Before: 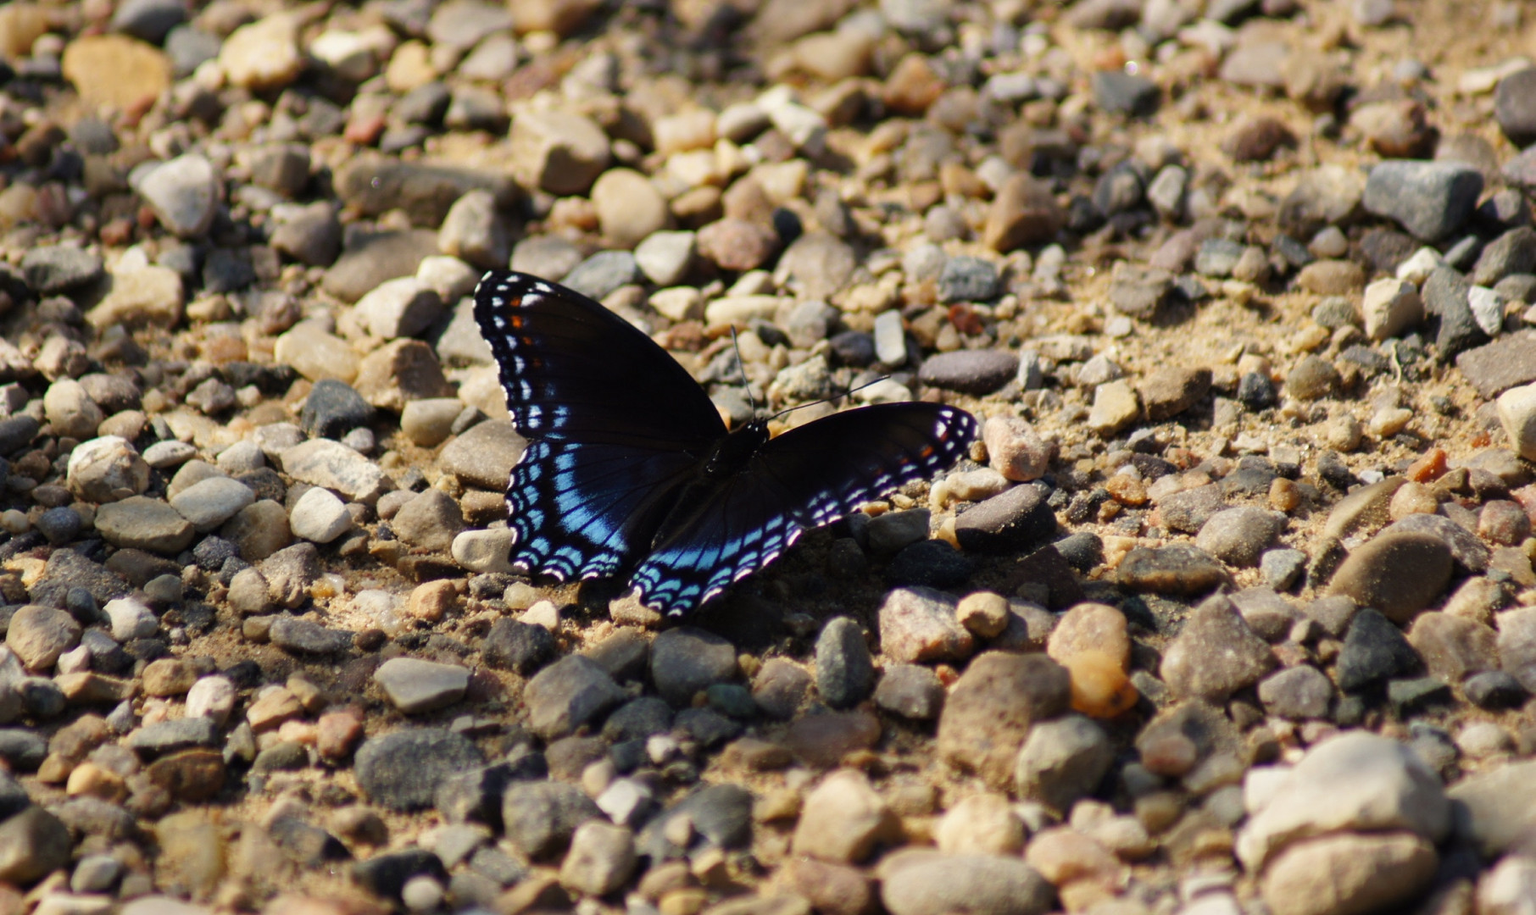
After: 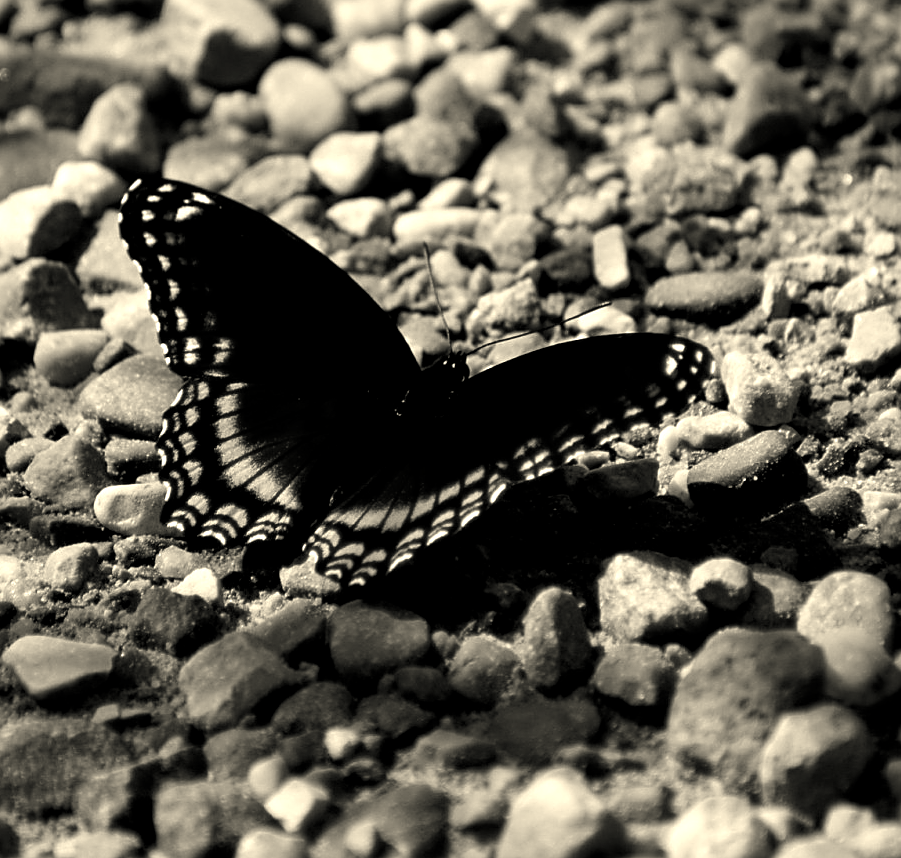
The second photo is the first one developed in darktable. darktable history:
color balance rgb: shadows lift › luminance -9.709%, shadows lift › chroma 0.854%, shadows lift › hue 114.28°, highlights gain › luminance 9.705%, perceptual saturation grading › global saturation 30.466%, global vibrance 25.051%, contrast 20.22%
crop and rotate: angle 0.018°, left 24.268%, top 13.054%, right 25.93%, bottom 7.447%
exposure: black level correction 0.009, compensate highlight preservation false
sharpen: on, module defaults
color calibration: output gray [0.21, 0.42, 0.37, 0], illuminant as shot in camera, x 0.37, y 0.382, temperature 4316.46 K
color correction: highlights a* 1.29, highlights b* 17.7
